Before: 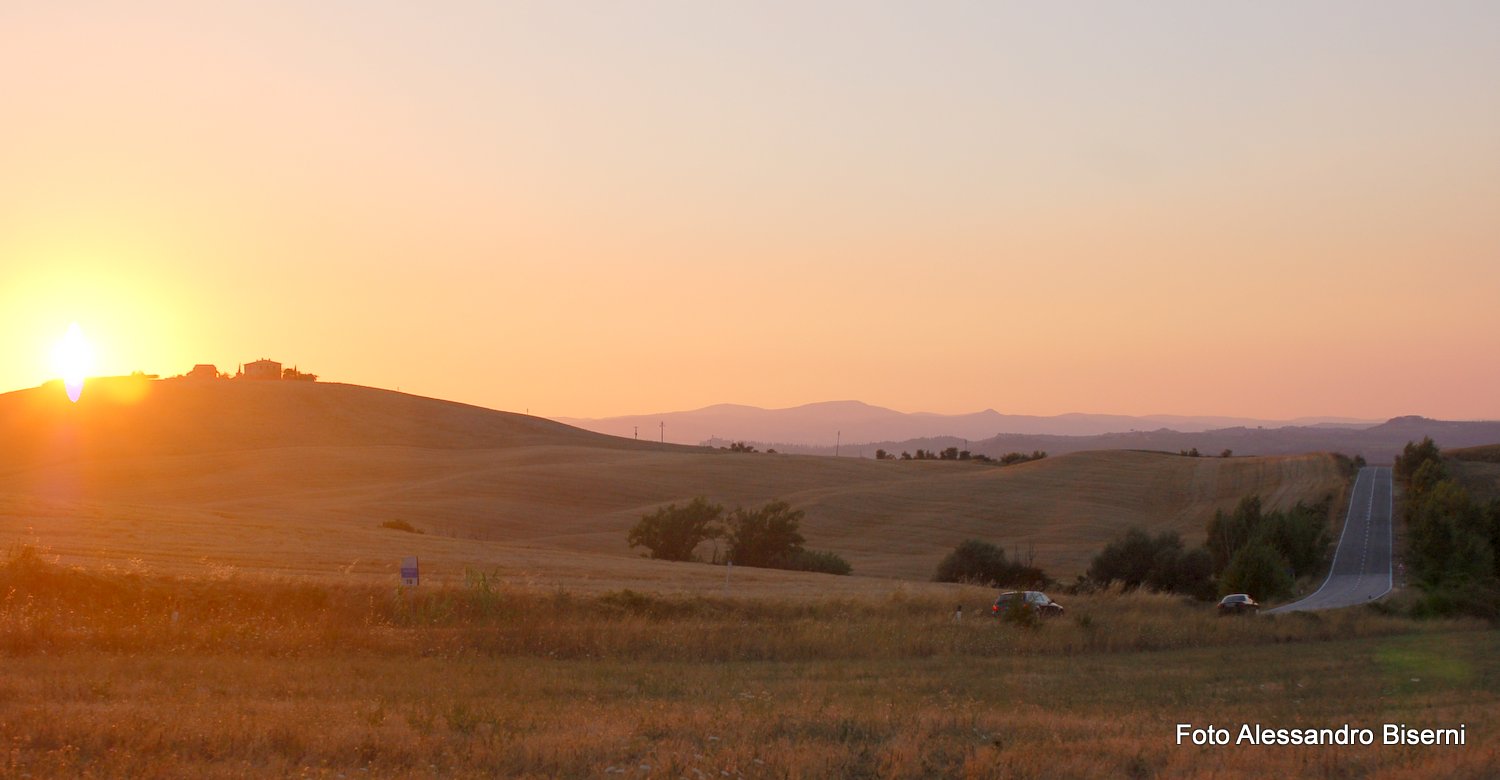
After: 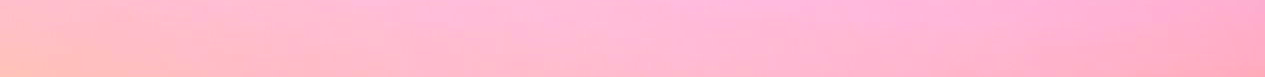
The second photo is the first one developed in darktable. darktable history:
exposure: compensate highlight preservation false
crop and rotate: left 9.644%, top 9.491%, right 6.021%, bottom 80.509%
color correction: highlights a* 19.5, highlights b* -11.53, saturation 1.69
local contrast: on, module defaults
